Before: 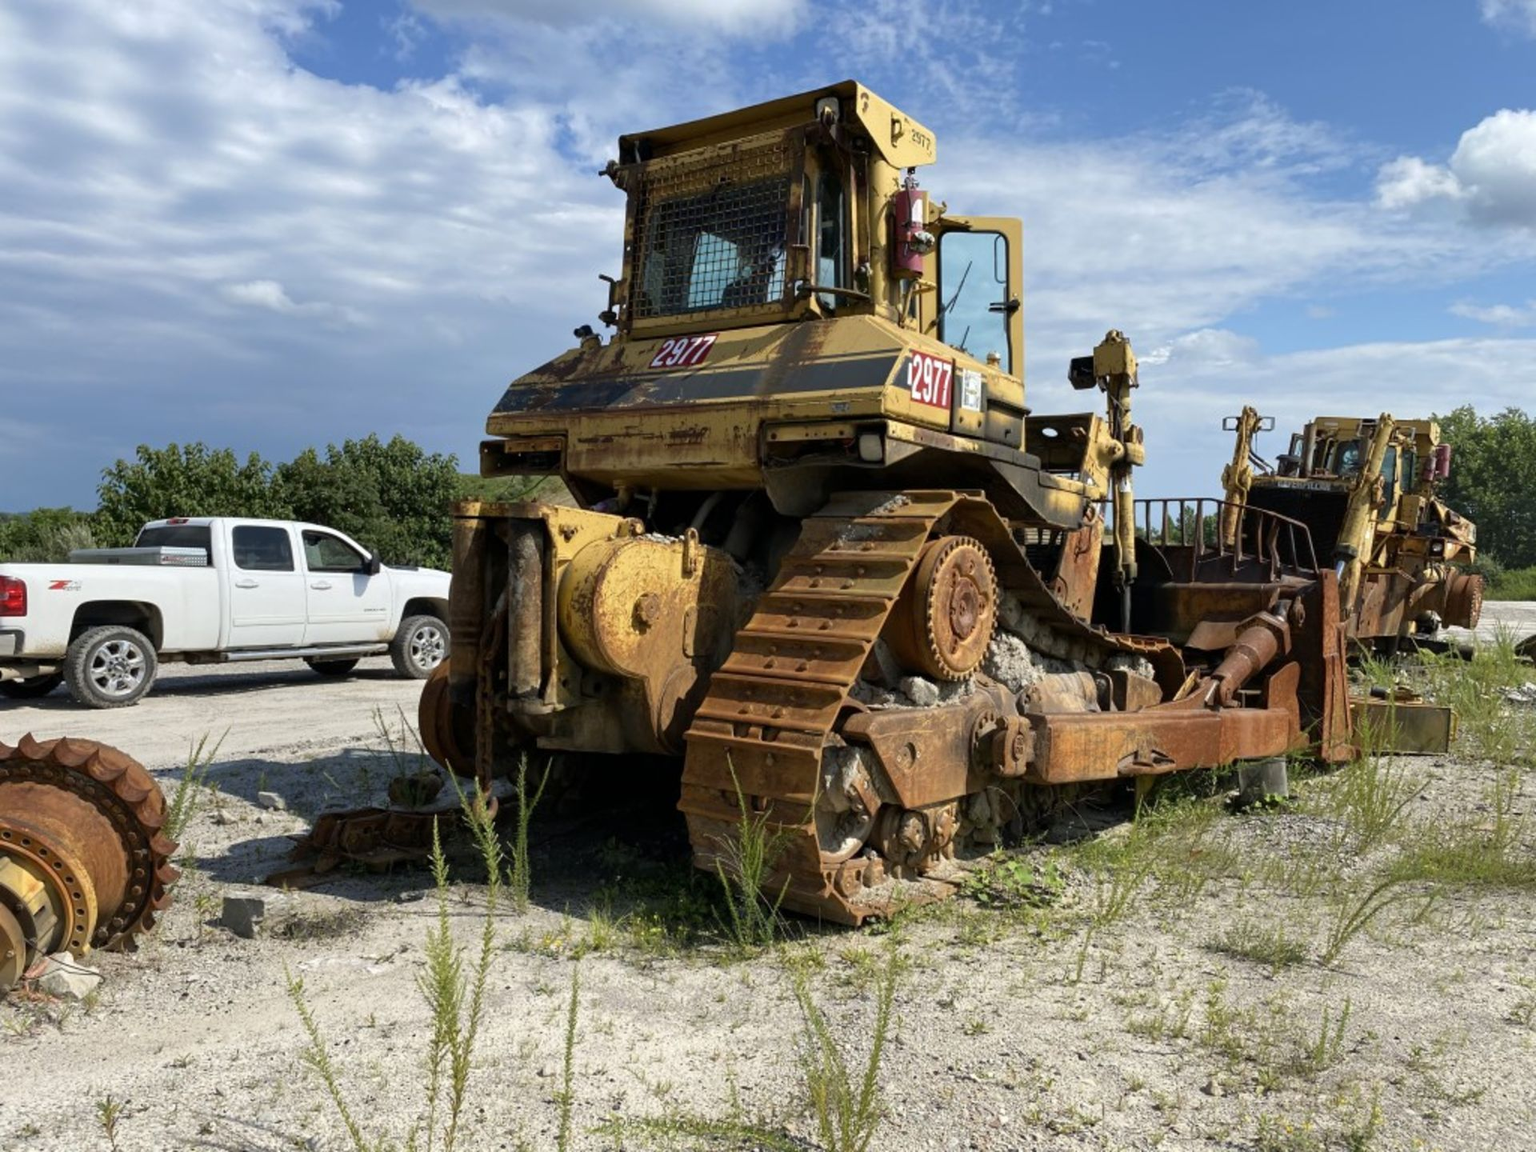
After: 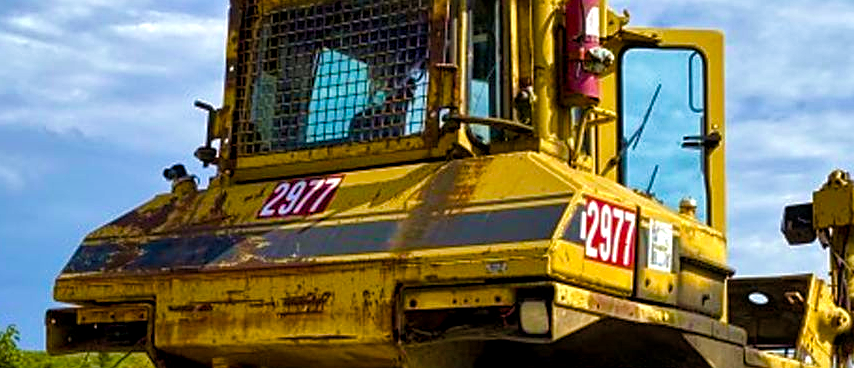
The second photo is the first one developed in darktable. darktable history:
color balance rgb: power › luminance -3.978%, power › chroma 0.578%, power › hue 38.13°, perceptual saturation grading › global saturation 40.647%, perceptual saturation grading › highlights -25.736%, perceptual saturation grading › mid-tones 35.333%, perceptual saturation grading › shadows 35.429%, global vibrance 50.832%
crop: left 28.859%, top 16.866%, right 26.633%, bottom 57.543%
velvia: on, module defaults
shadows and highlights: low approximation 0.01, soften with gaussian
local contrast: highlights 92%, shadows 88%, detail 160%, midtone range 0.2
exposure: exposure 0.203 EV, compensate highlight preservation false
sharpen: amount 0.49
